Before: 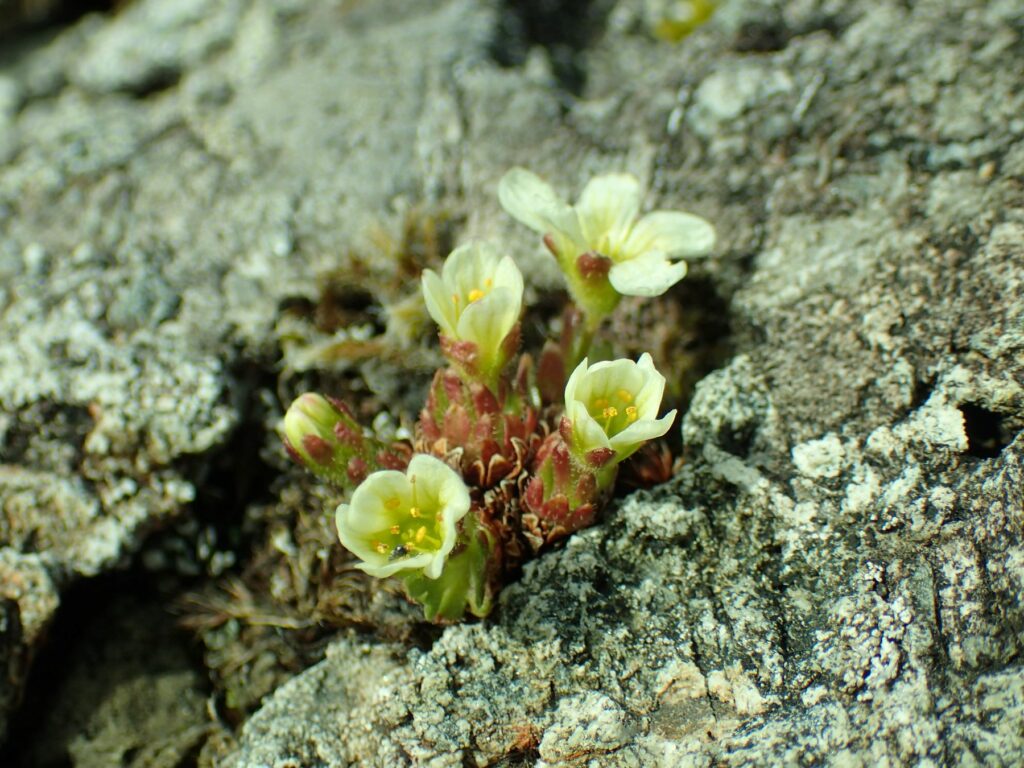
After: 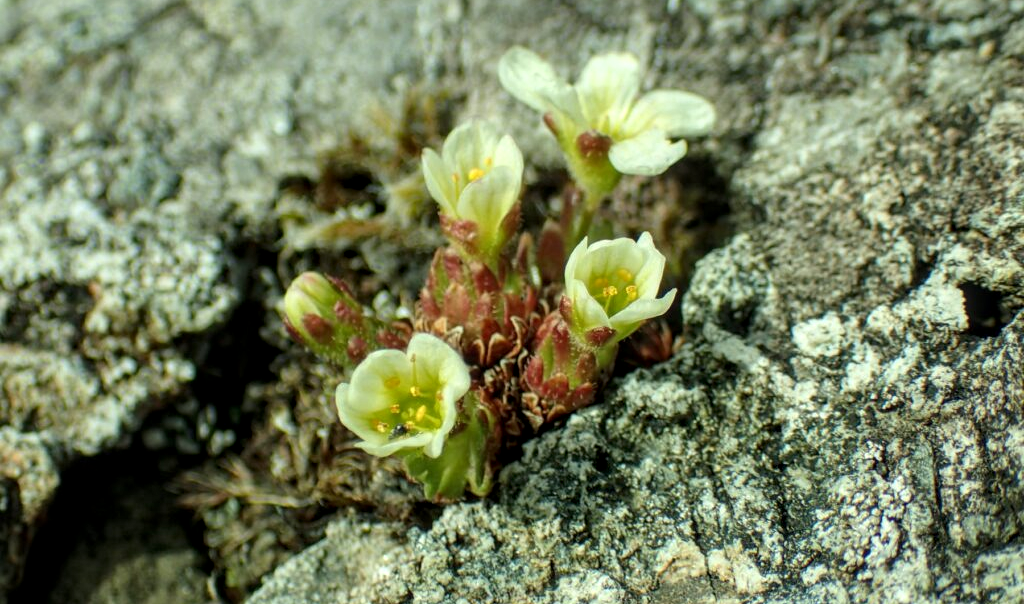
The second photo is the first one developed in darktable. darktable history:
crop and rotate: top 15.824%, bottom 5.44%
local contrast: detail 130%
